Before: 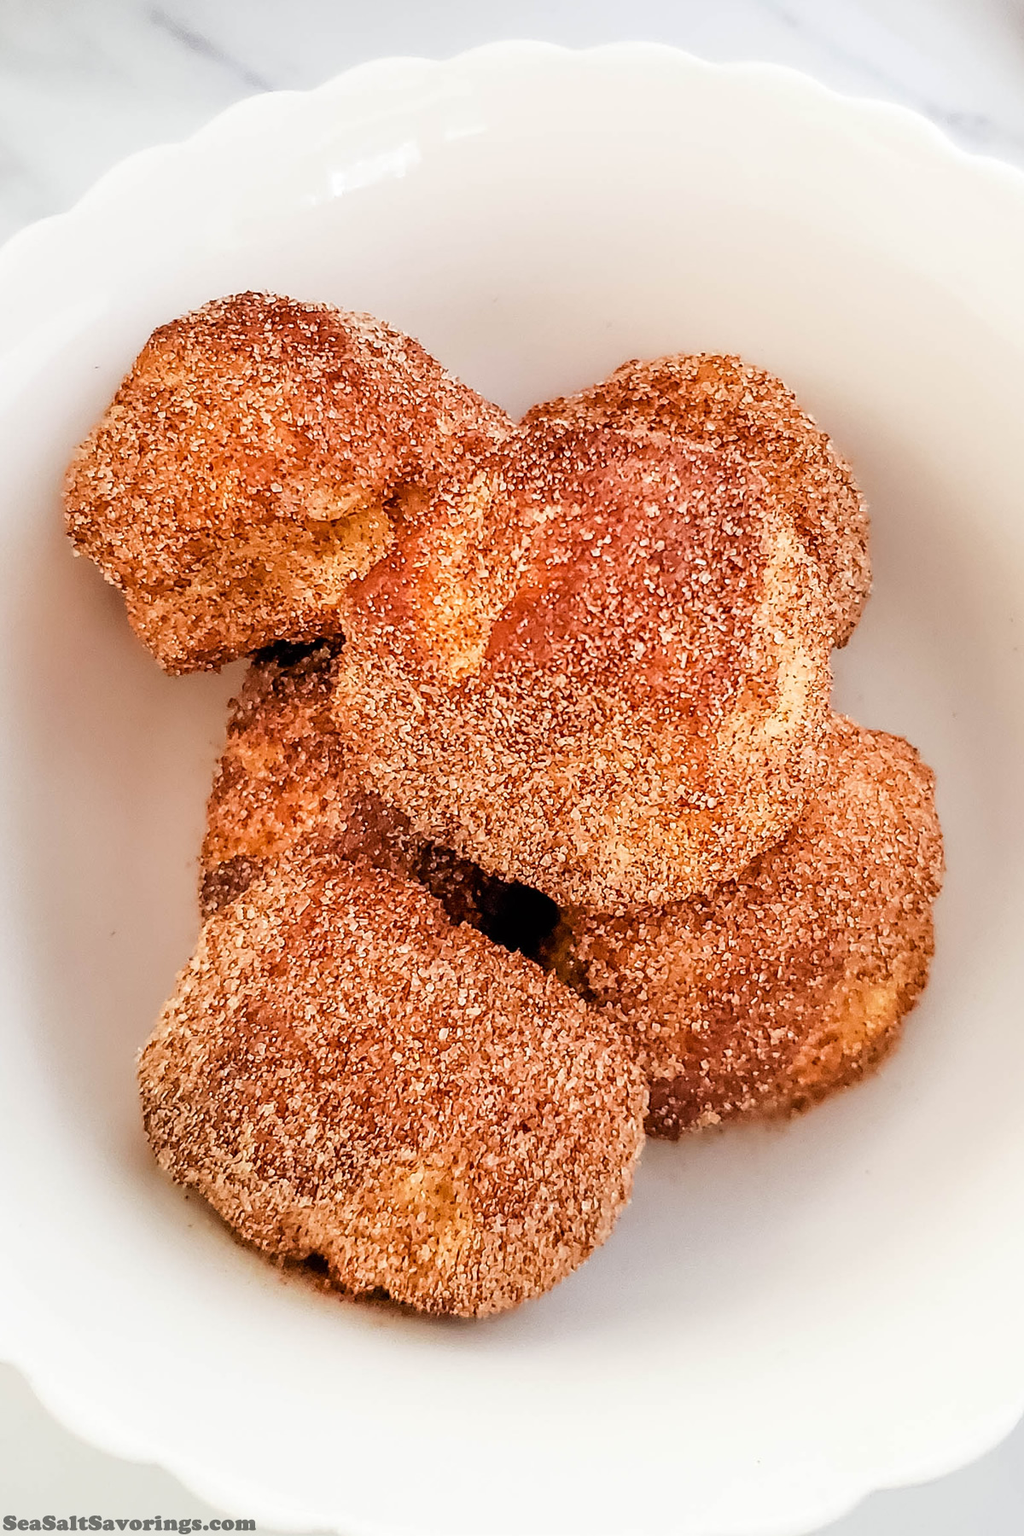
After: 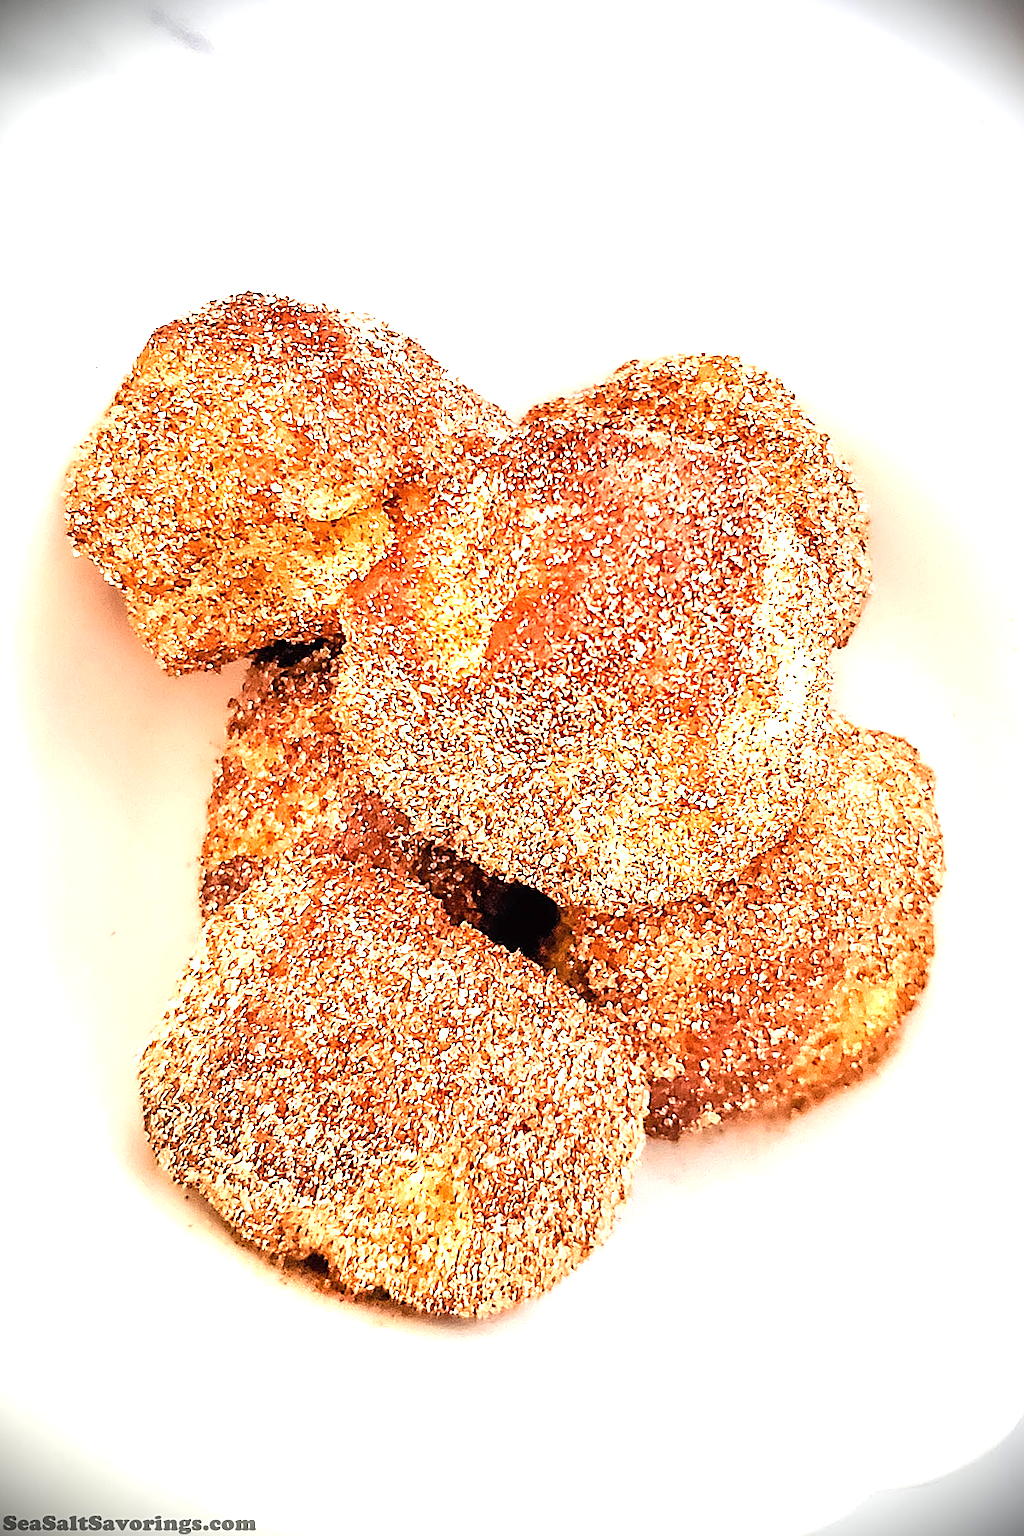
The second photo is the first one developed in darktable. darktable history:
exposure: black level correction 0, exposure 1.454 EV, compensate exposure bias true, compensate highlight preservation false
sharpen: on, module defaults
vignetting: brightness -0.991, saturation 0.488, dithering 8-bit output
